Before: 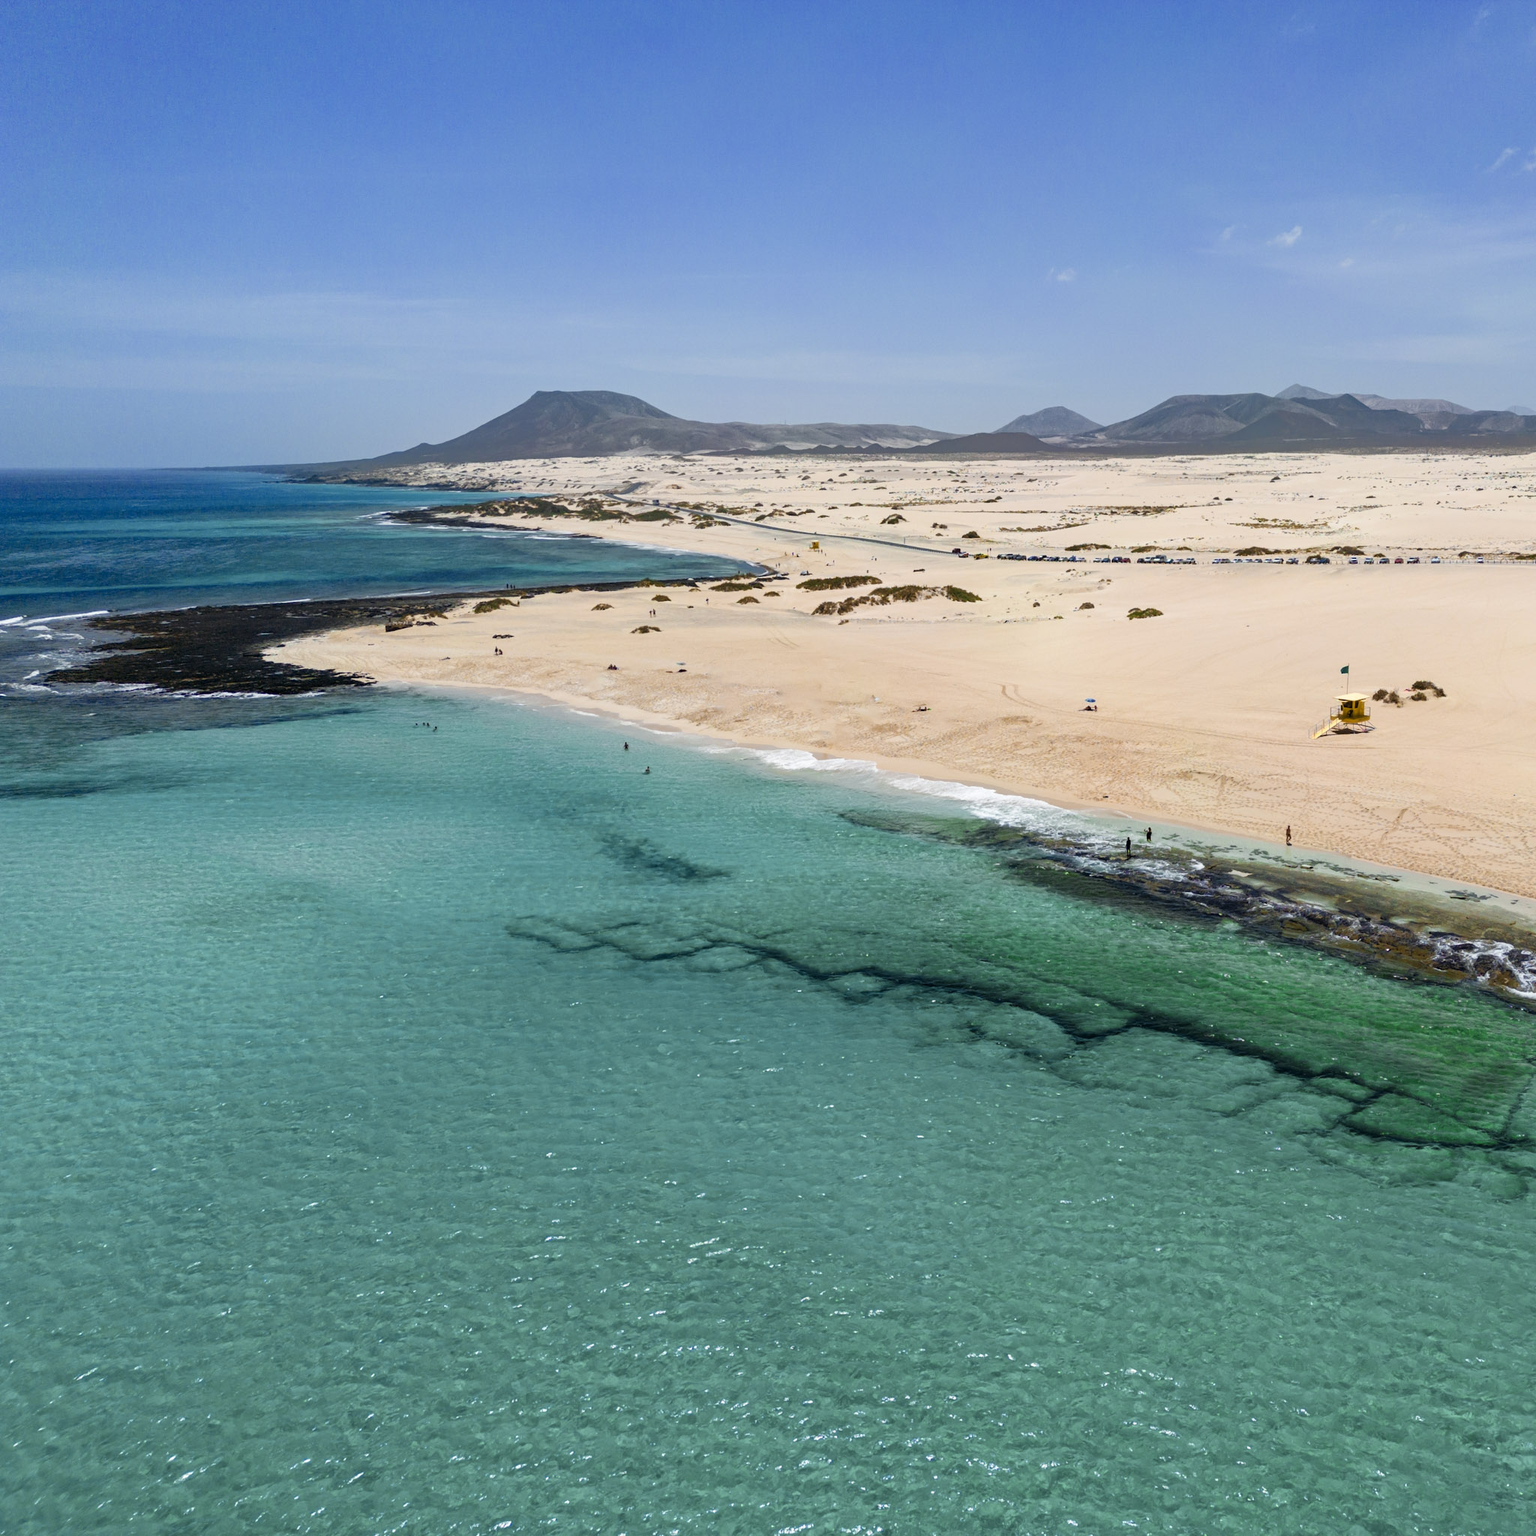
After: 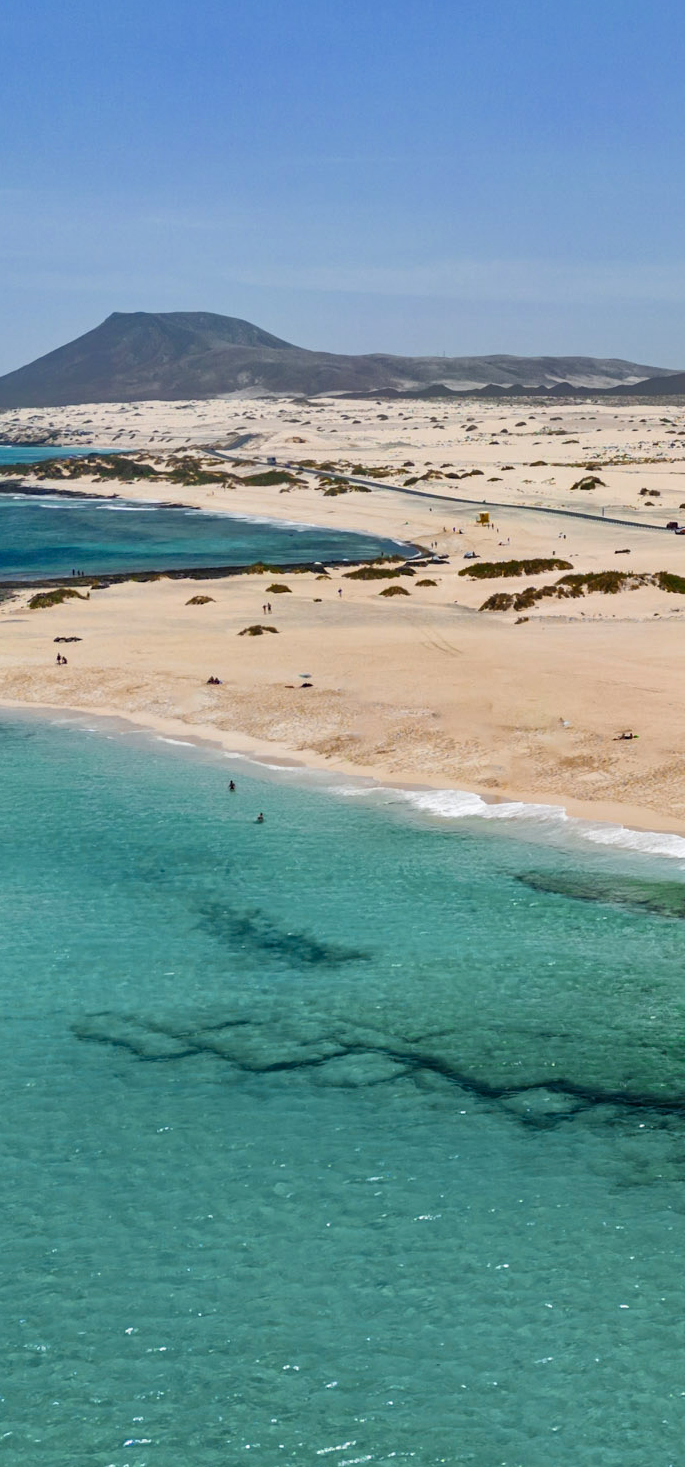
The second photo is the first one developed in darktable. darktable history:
crop and rotate: left 29.468%, top 10.228%, right 37.083%, bottom 18.121%
shadows and highlights: shadows 60.26, soften with gaussian
